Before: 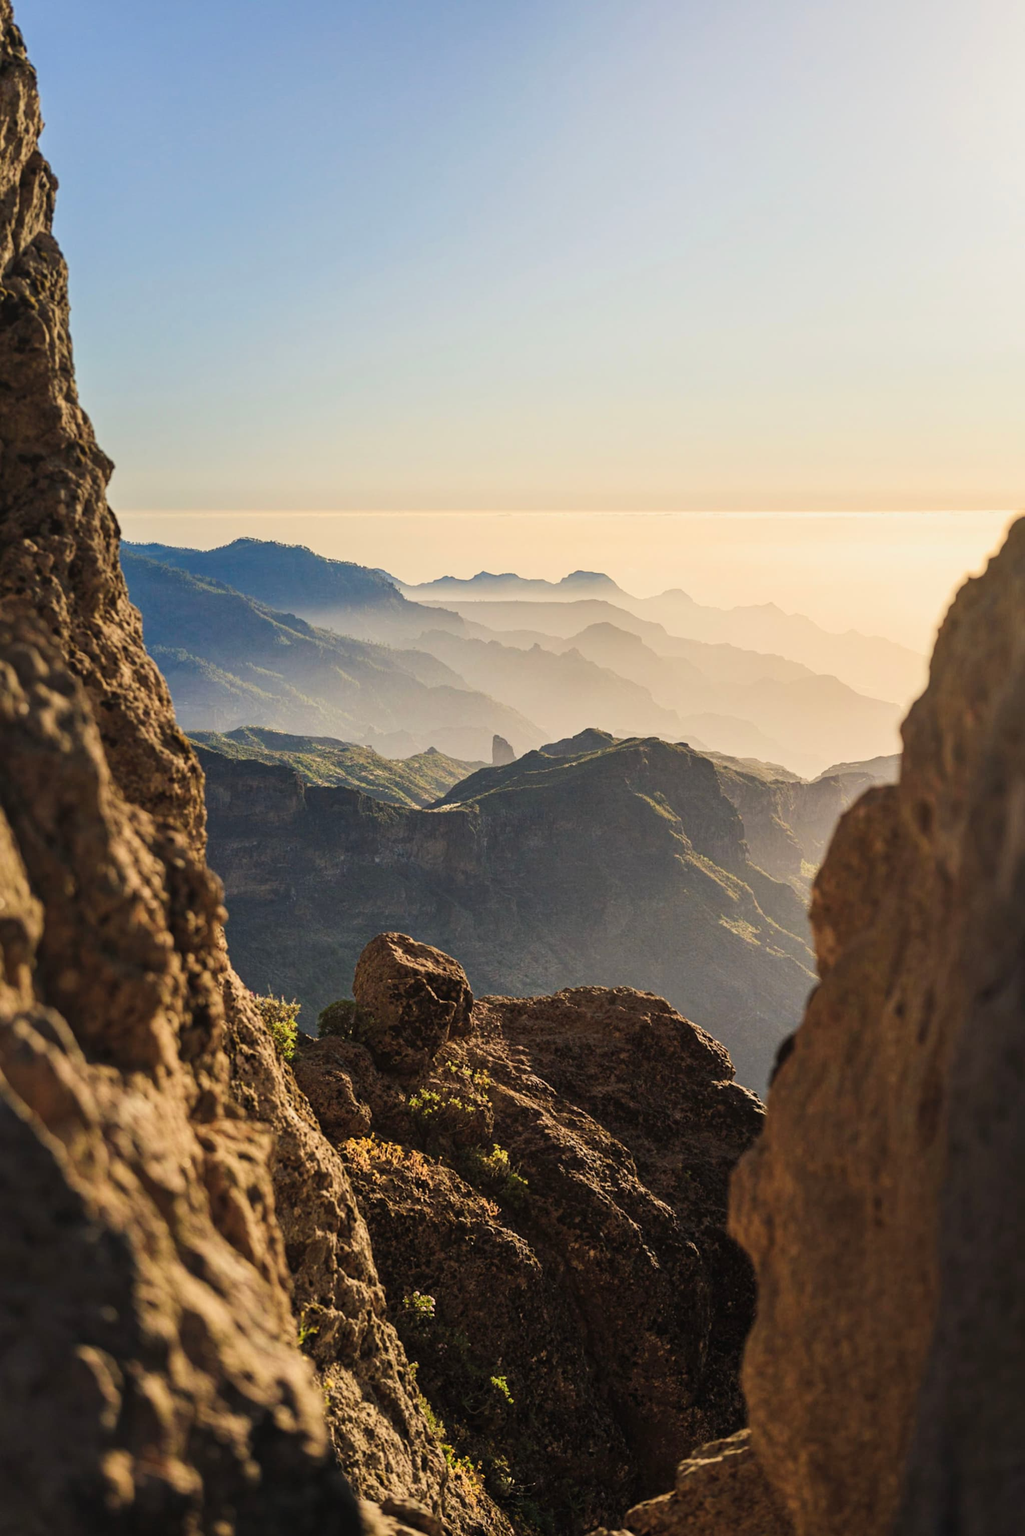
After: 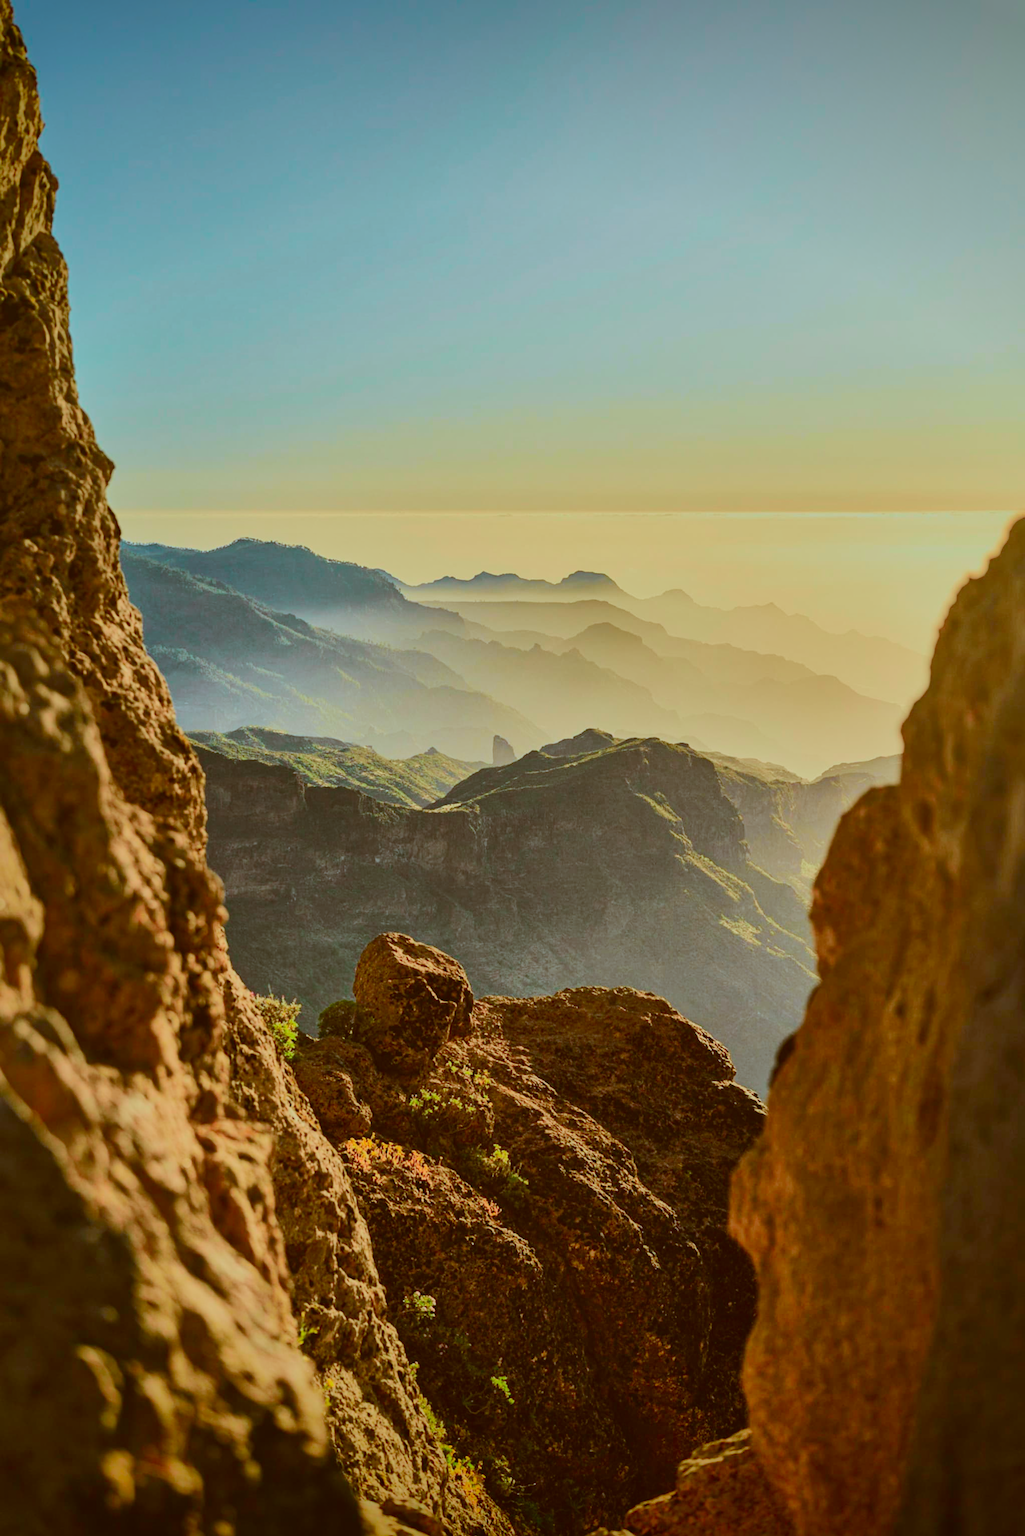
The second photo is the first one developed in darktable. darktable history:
color correction: highlights a* -14.62, highlights b* -16.22, shadows a* 10.12, shadows b* 29.4
tone curve: curves: ch0 [(0, 0.018) (0.036, 0.038) (0.15, 0.131) (0.27, 0.247) (0.503, 0.556) (0.763, 0.785) (1, 0.919)]; ch1 [(0, 0) (0.203, 0.158) (0.333, 0.283) (0.451, 0.417) (0.502, 0.5) (0.519, 0.522) (0.562, 0.588) (0.603, 0.664) (0.722, 0.813) (1, 1)]; ch2 [(0, 0) (0.29, 0.295) (0.404, 0.436) (0.497, 0.499) (0.521, 0.523) (0.561, 0.605) (0.639, 0.664) (0.712, 0.764) (1, 1)], color space Lab, independent channels, preserve colors none
vignetting: fall-off start 88.53%, fall-off radius 44.2%, saturation 0.376, width/height ratio 1.161
shadows and highlights: highlights -60
